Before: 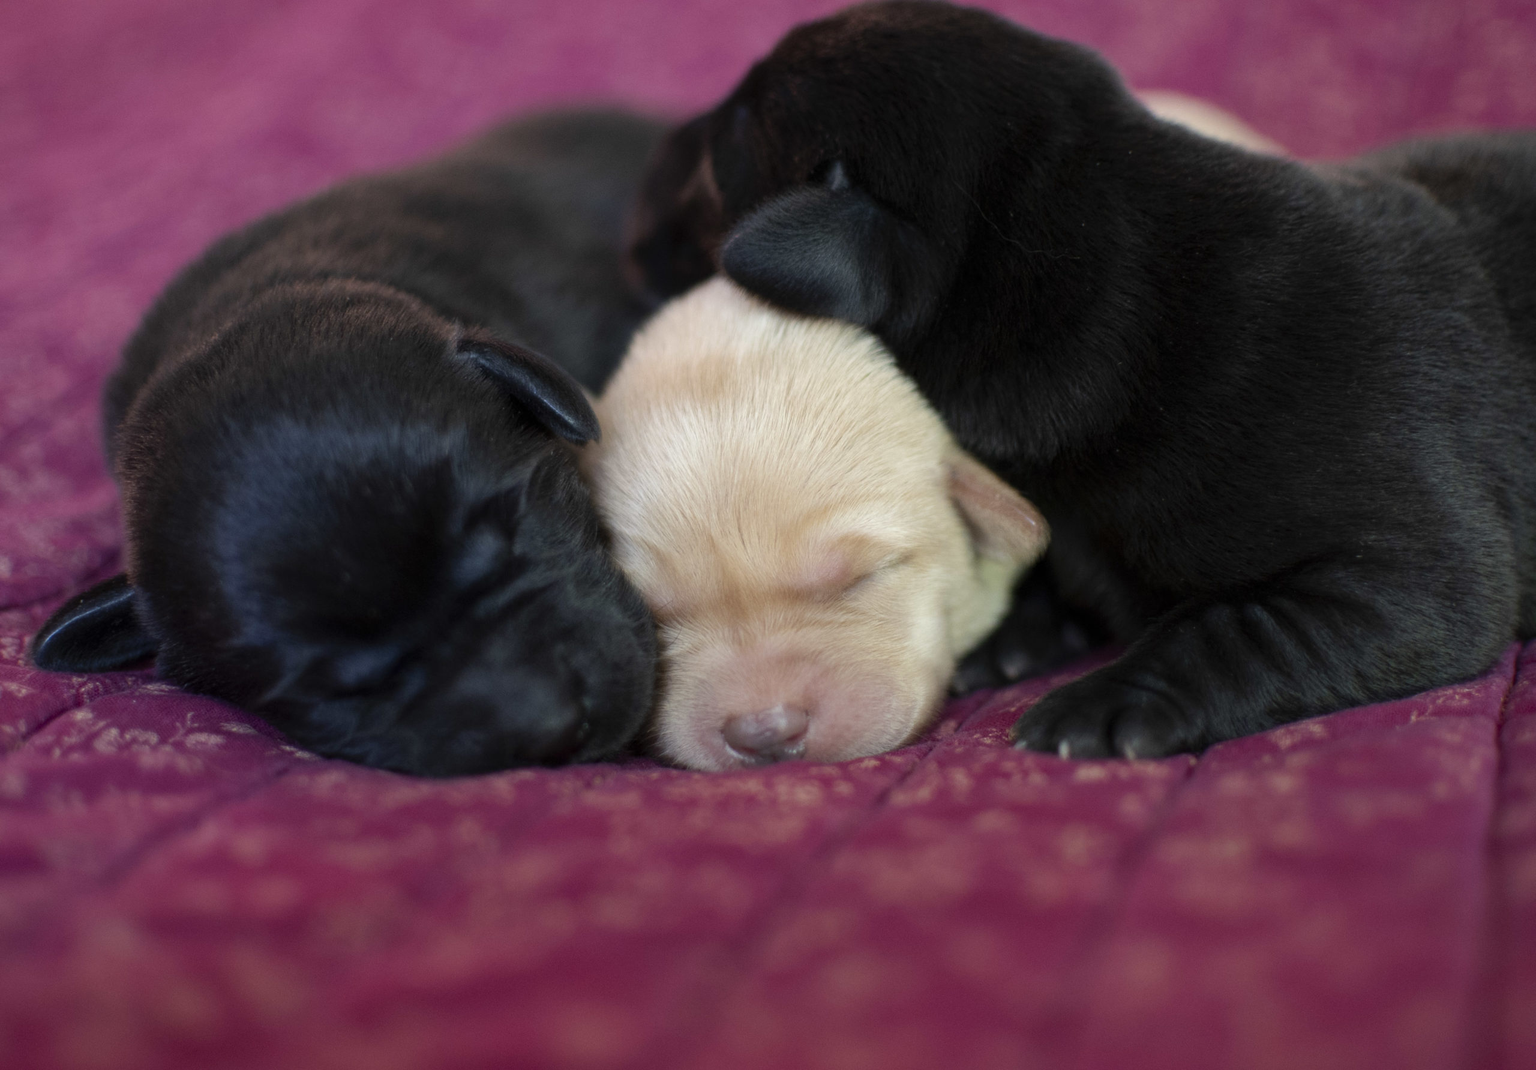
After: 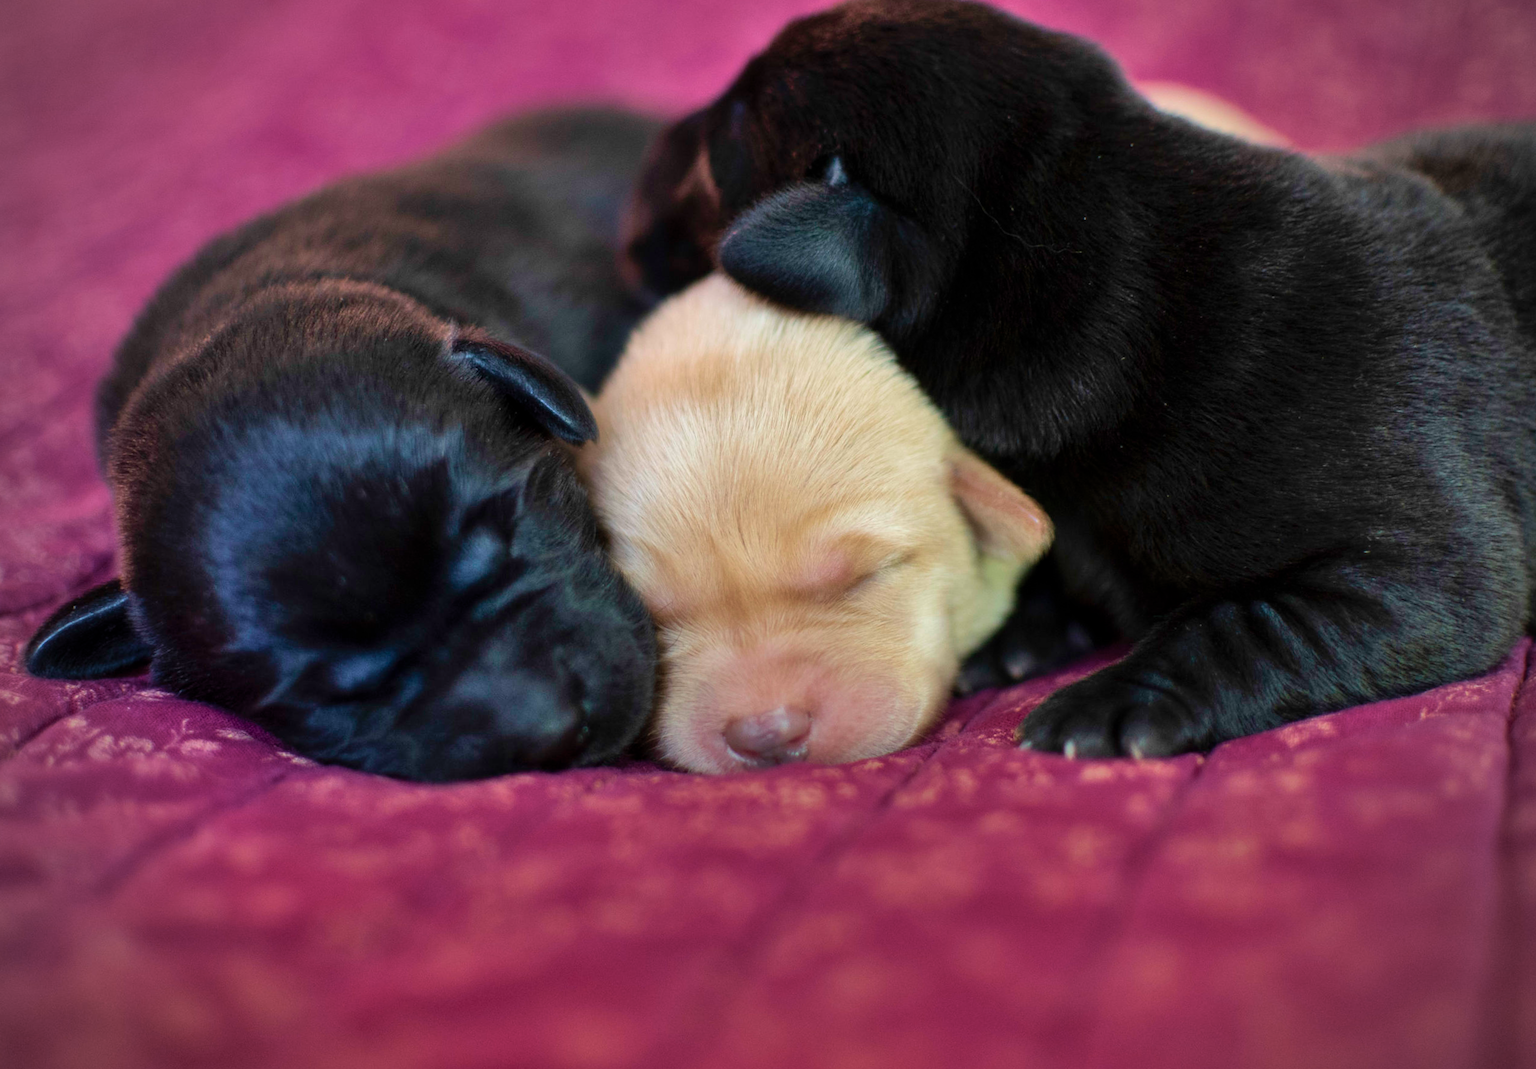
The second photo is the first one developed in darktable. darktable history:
shadows and highlights: shadows 52.42, soften with gaussian
rotate and perspective: rotation -0.45°, automatic cropping original format, crop left 0.008, crop right 0.992, crop top 0.012, crop bottom 0.988
vignetting: fall-off radius 60.92%
velvia: strength 45%
tone equalizer: on, module defaults
